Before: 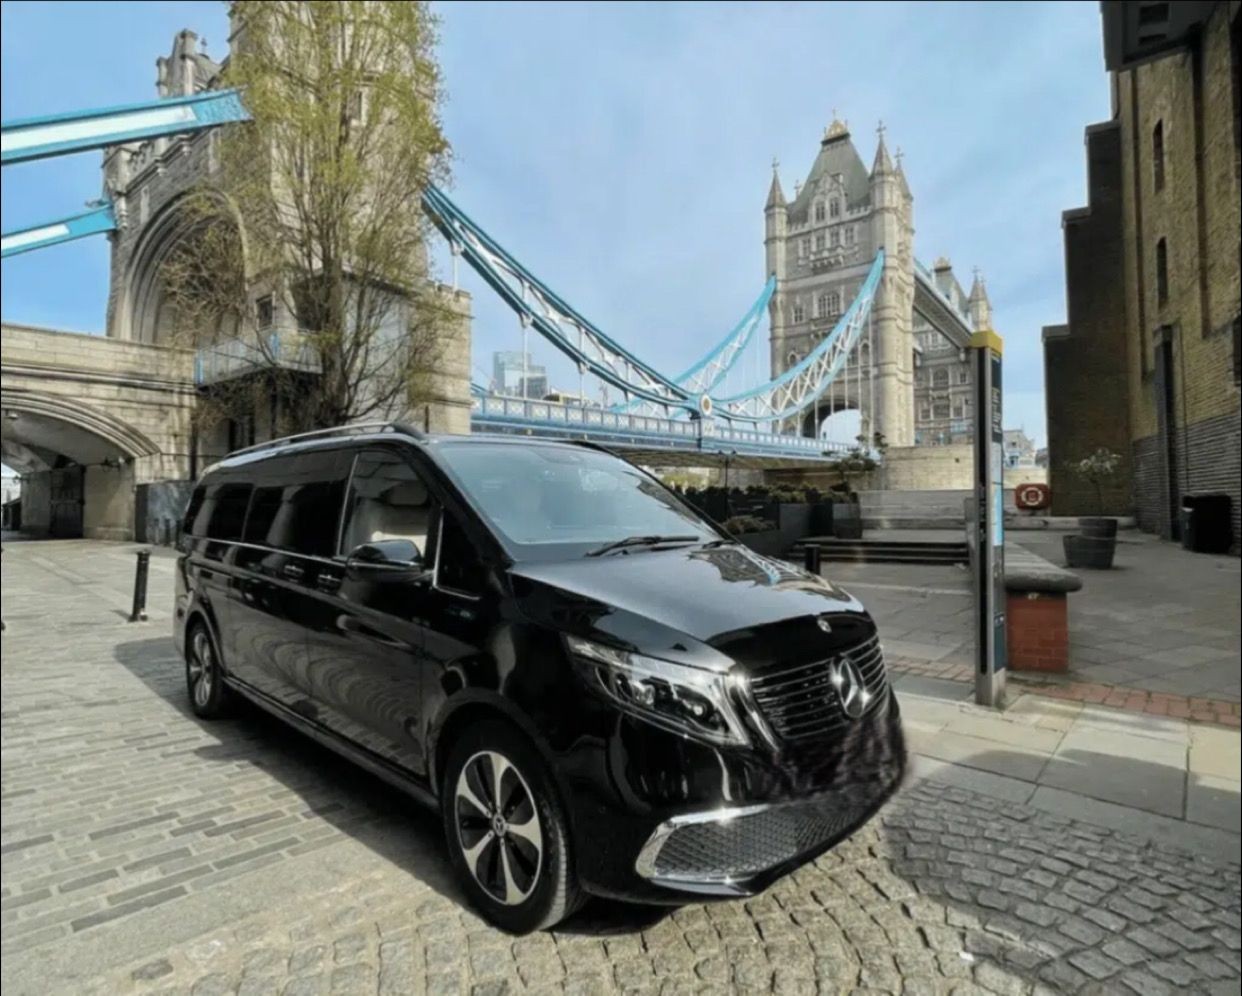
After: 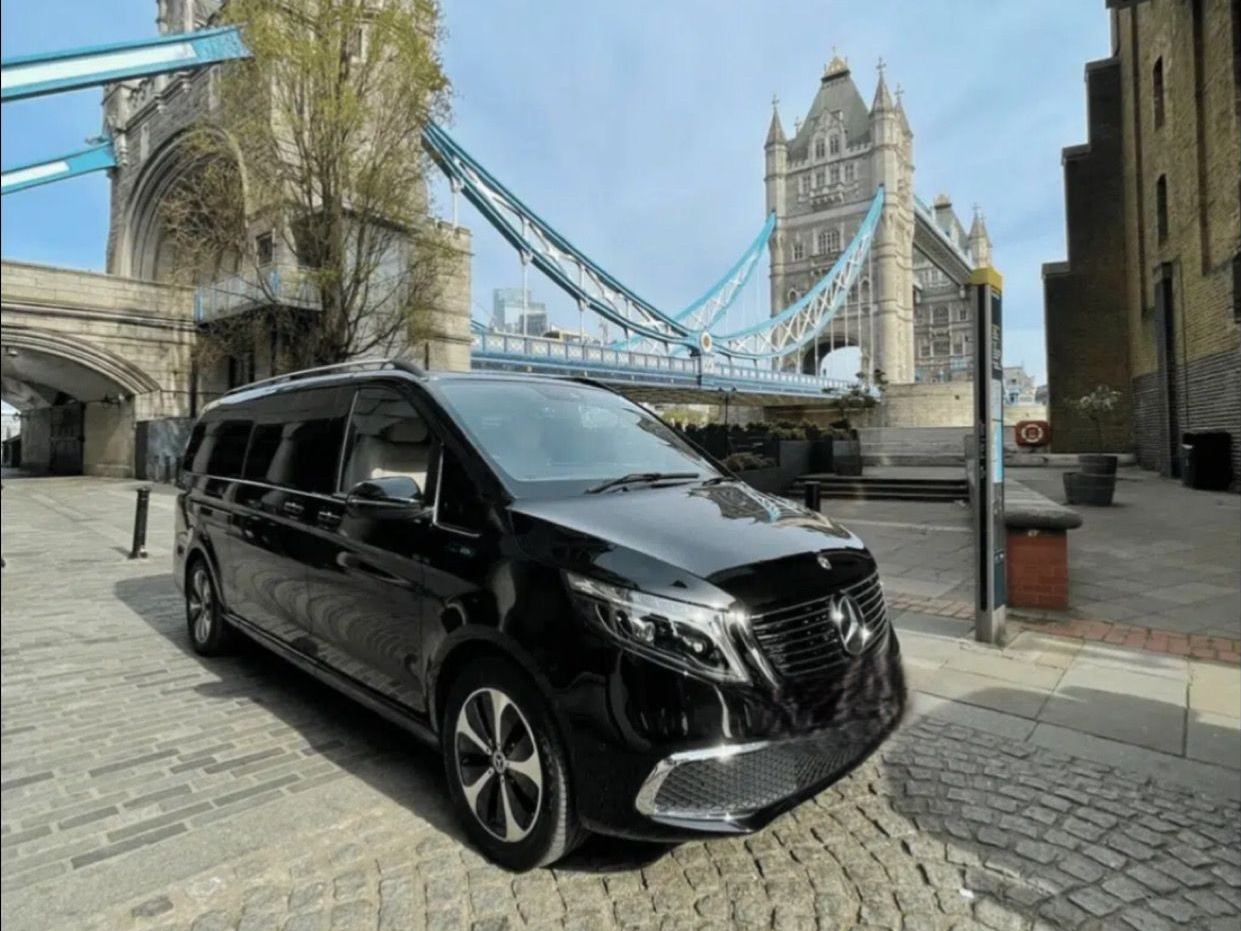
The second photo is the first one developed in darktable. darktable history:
crop and rotate: top 6.5%
